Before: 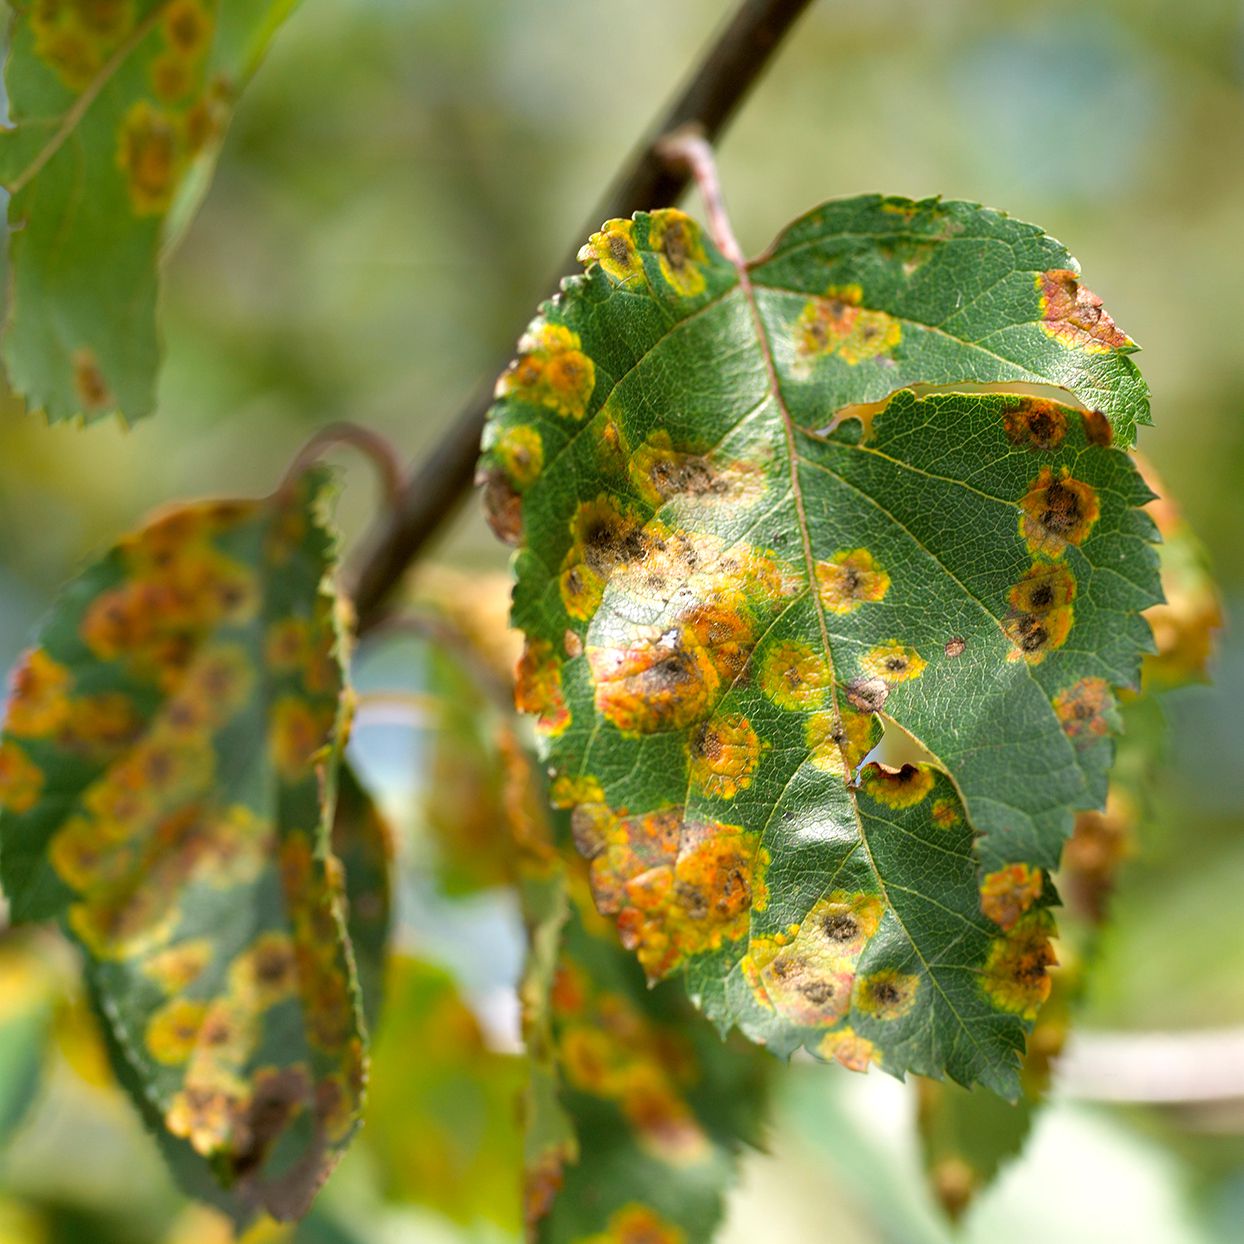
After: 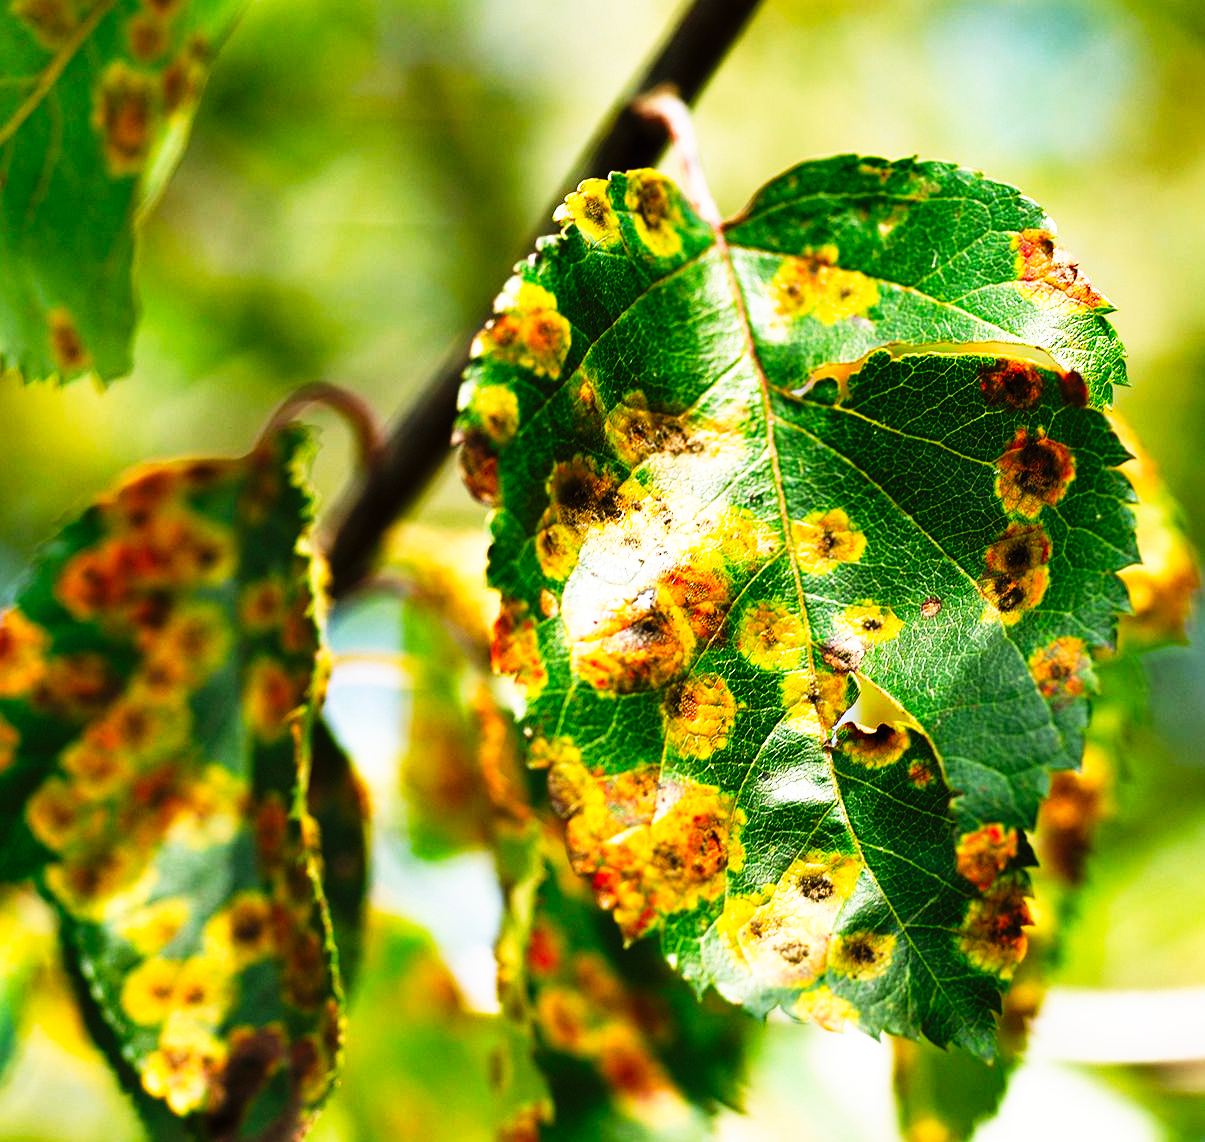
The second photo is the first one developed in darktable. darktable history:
crop: left 1.964%, top 3.251%, right 1.122%, bottom 4.933%
tone curve: curves: ch0 [(0, 0) (0.003, 0.003) (0.011, 0.006) (0.025, 0.01) (0.044, 0.015) (0.069, 0.02) (0.1, 0.027) (0.136, 0.036) (0.177, 0.05) (0.224, 0.07) (0.277, 0.12) (0.335, 0.208) (0.399, 0.334) (0.468, 0.473) (0.543, 0.636) (0.623, 0.795) (0.709, 0.907) (0.801, 0.97) (0.898, 0.989) (1, 1)], preserve colors none
